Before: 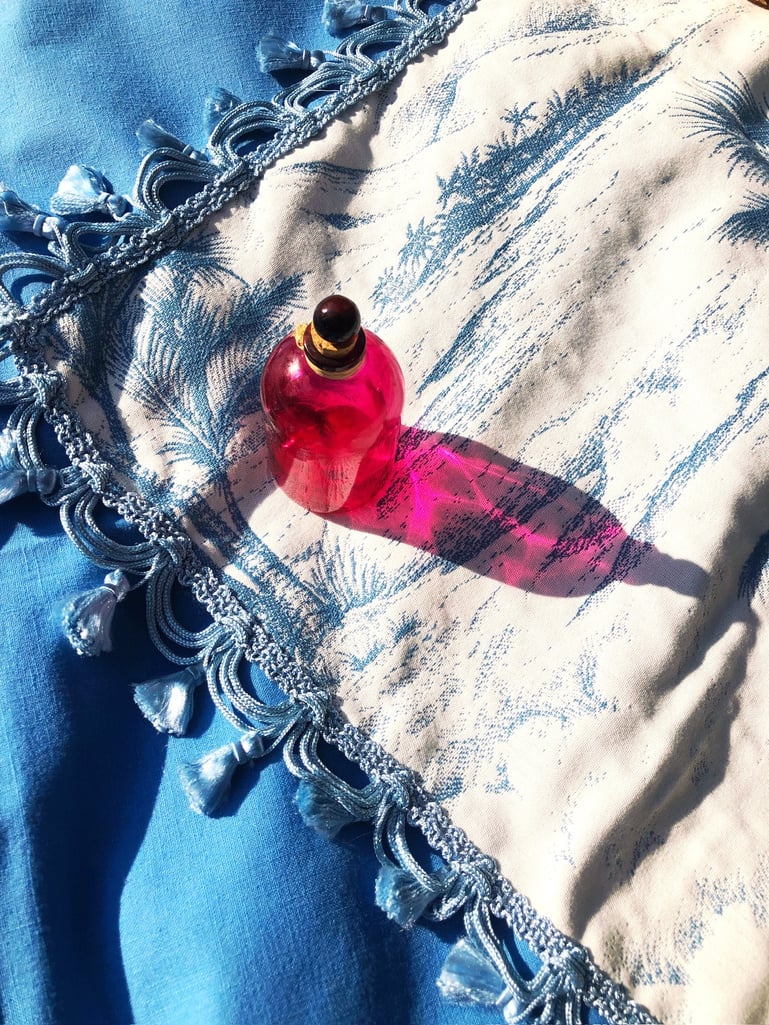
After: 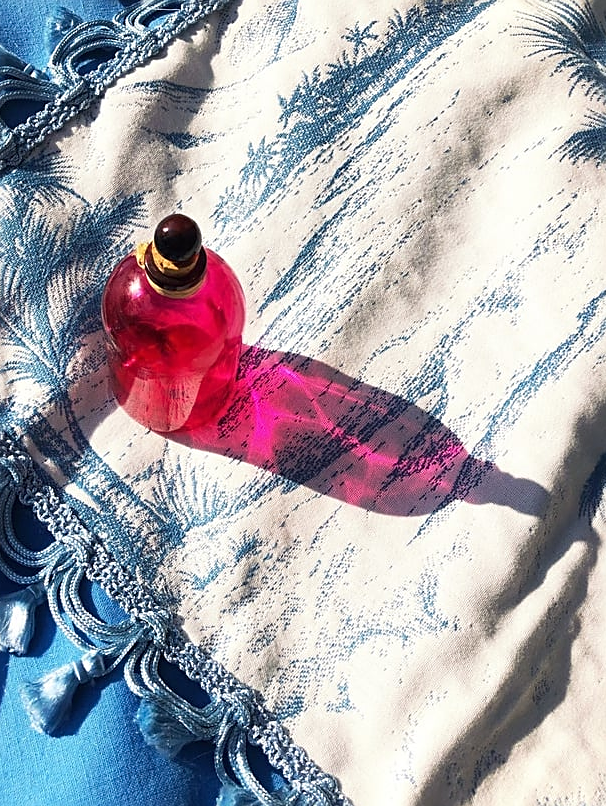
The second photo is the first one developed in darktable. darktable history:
crop and rotate: left 20.74%, top 7.912%, right 0.375%, bottom 13.378%
sharpen: on, module defaults
